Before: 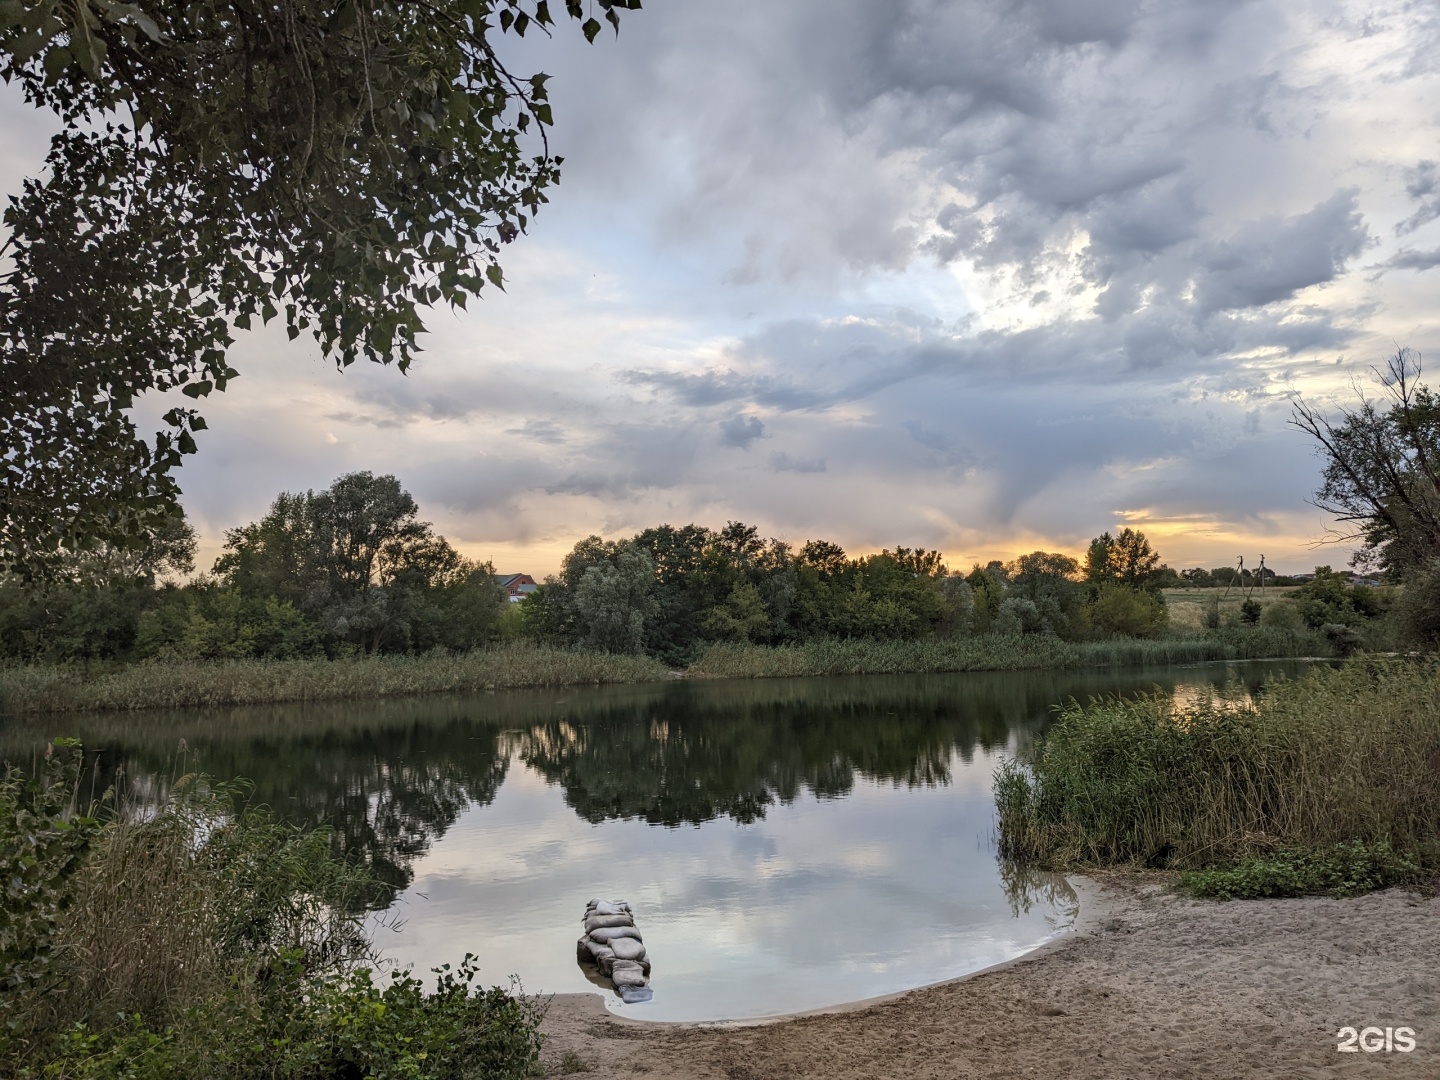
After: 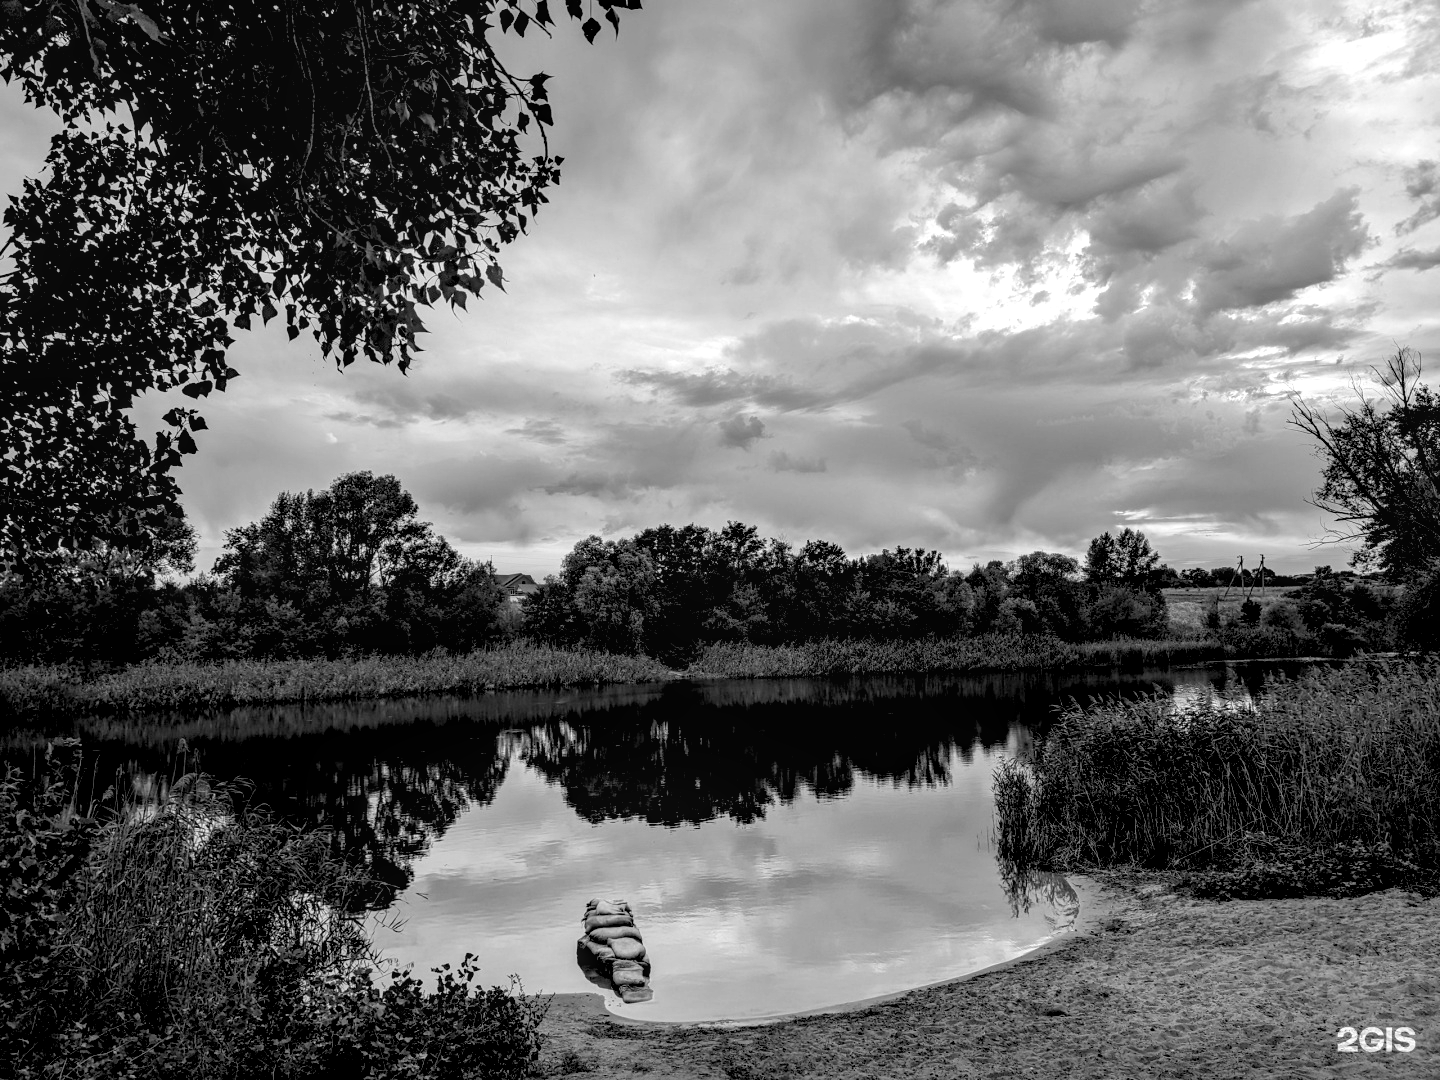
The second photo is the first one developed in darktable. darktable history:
monochrome: on, module defaults
local contrast: on, module defaults
rgb levels: levels [[0.034, 0.472, 0.904], [0, 0.5, 1], [0, 0.5, 1]]
